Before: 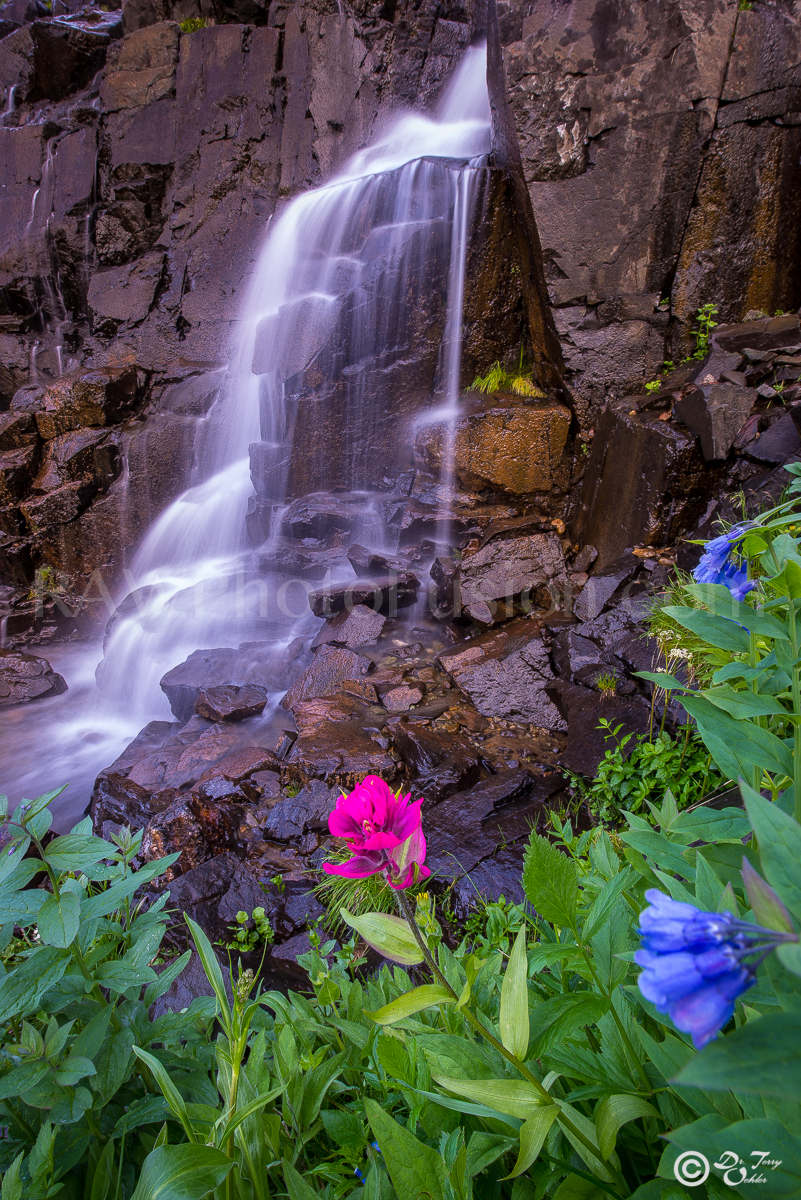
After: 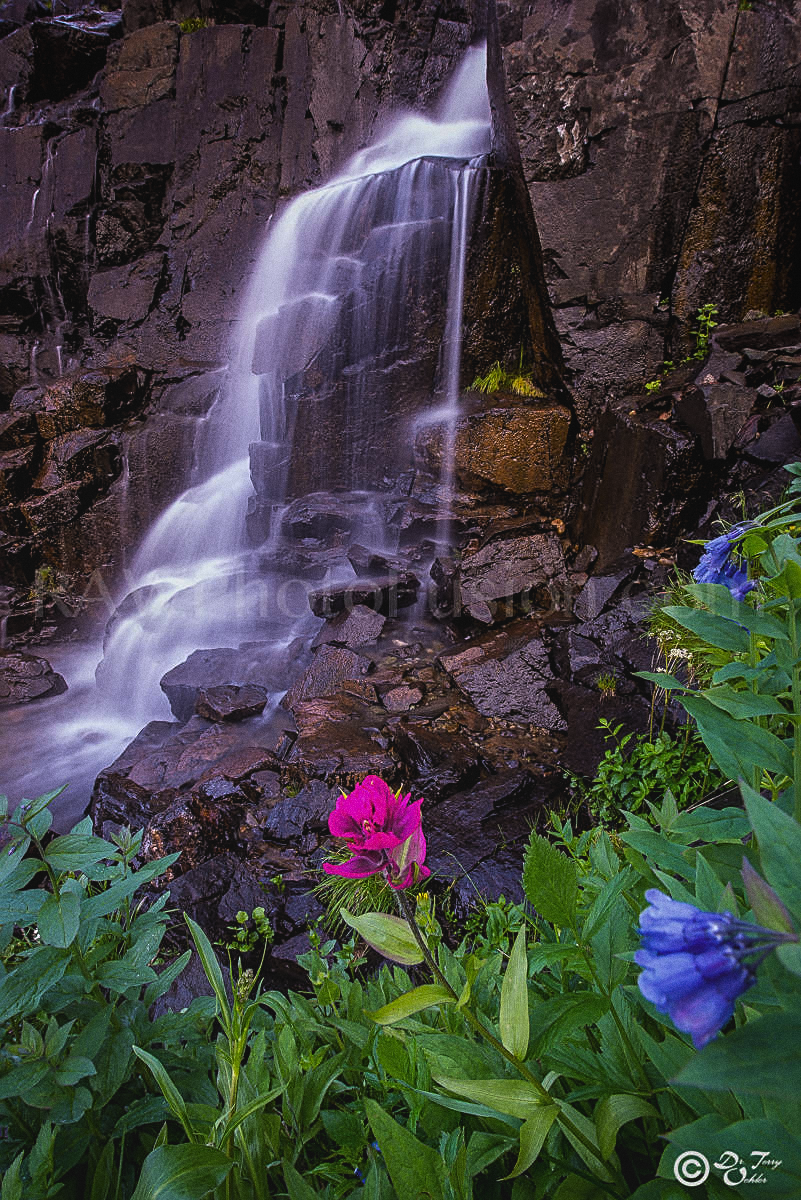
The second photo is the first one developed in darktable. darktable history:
sharpen: on, module defaults
grain: coarseness 0.09 ISO
tone equalizer: on, module defaults
local contrast: highlights 68%, shadows 68%, detail 82%, midtone range 0.325
levels: levels [0.029, 0.545, 0.971]
